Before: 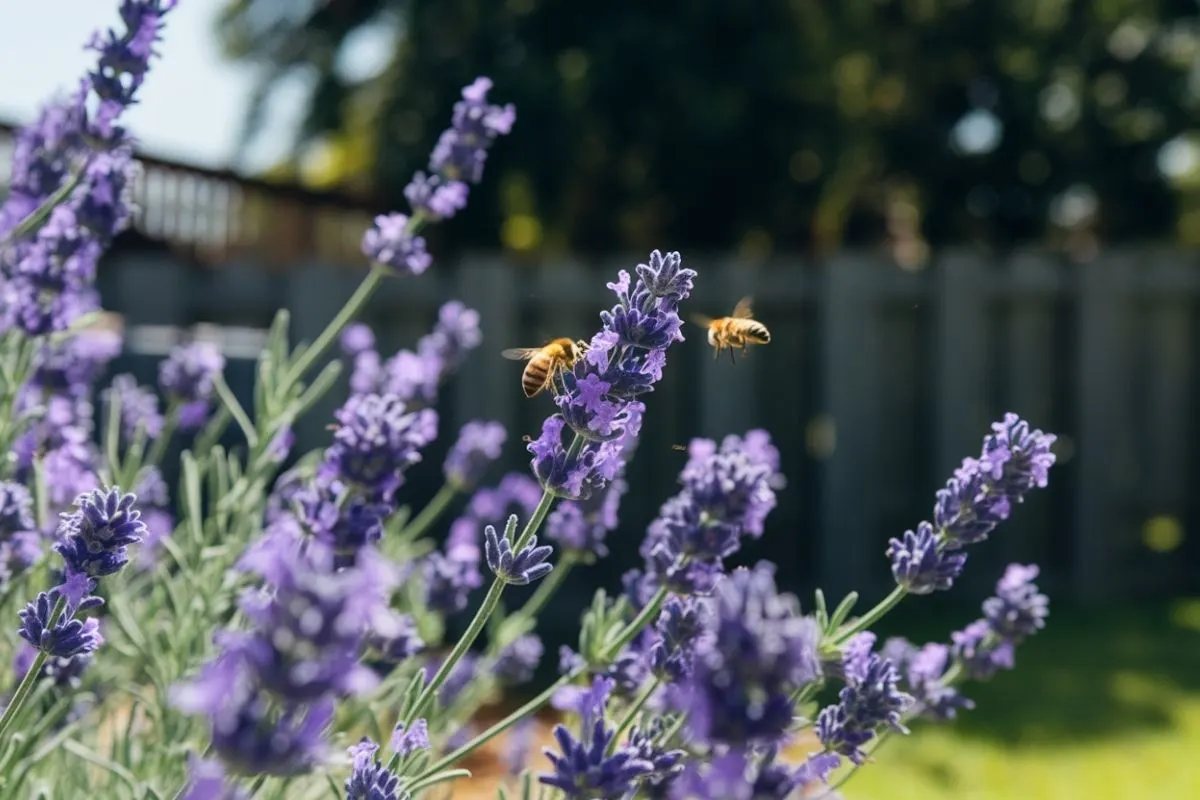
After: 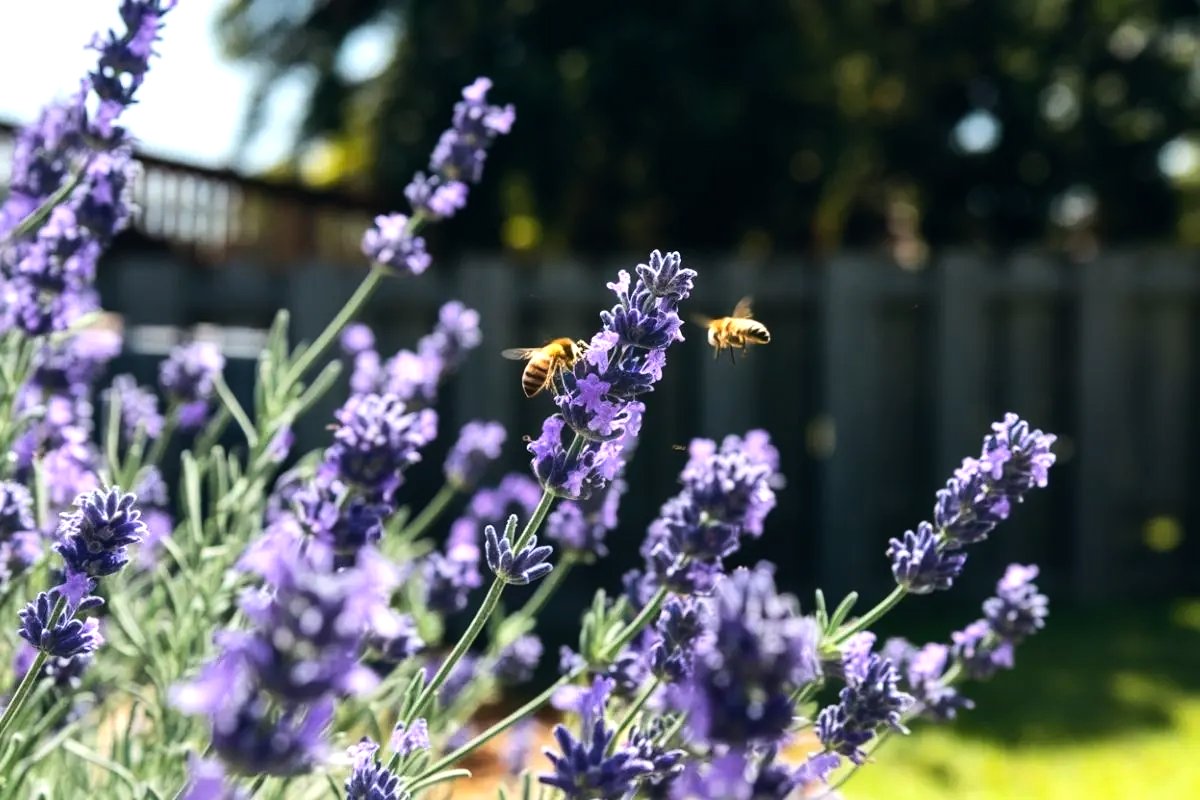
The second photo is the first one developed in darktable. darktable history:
color contrast: green-magenta contrast 1.1, blue-yellow contrast 1.1, unbound 0
tone equalizer: -8 EV -0.75 EV, -7 EV -0.7 EV, -6 EV -0.6 EV, -5 EV -0.4 EV, -3 EV 0.4 EV, -2 EV 0.6 EV, -1 EV 0.7 EV, +0 EV 0.75 EV, edges refinement/feathering 500, mask exposure compensation -1.57 EV, preserve details no
